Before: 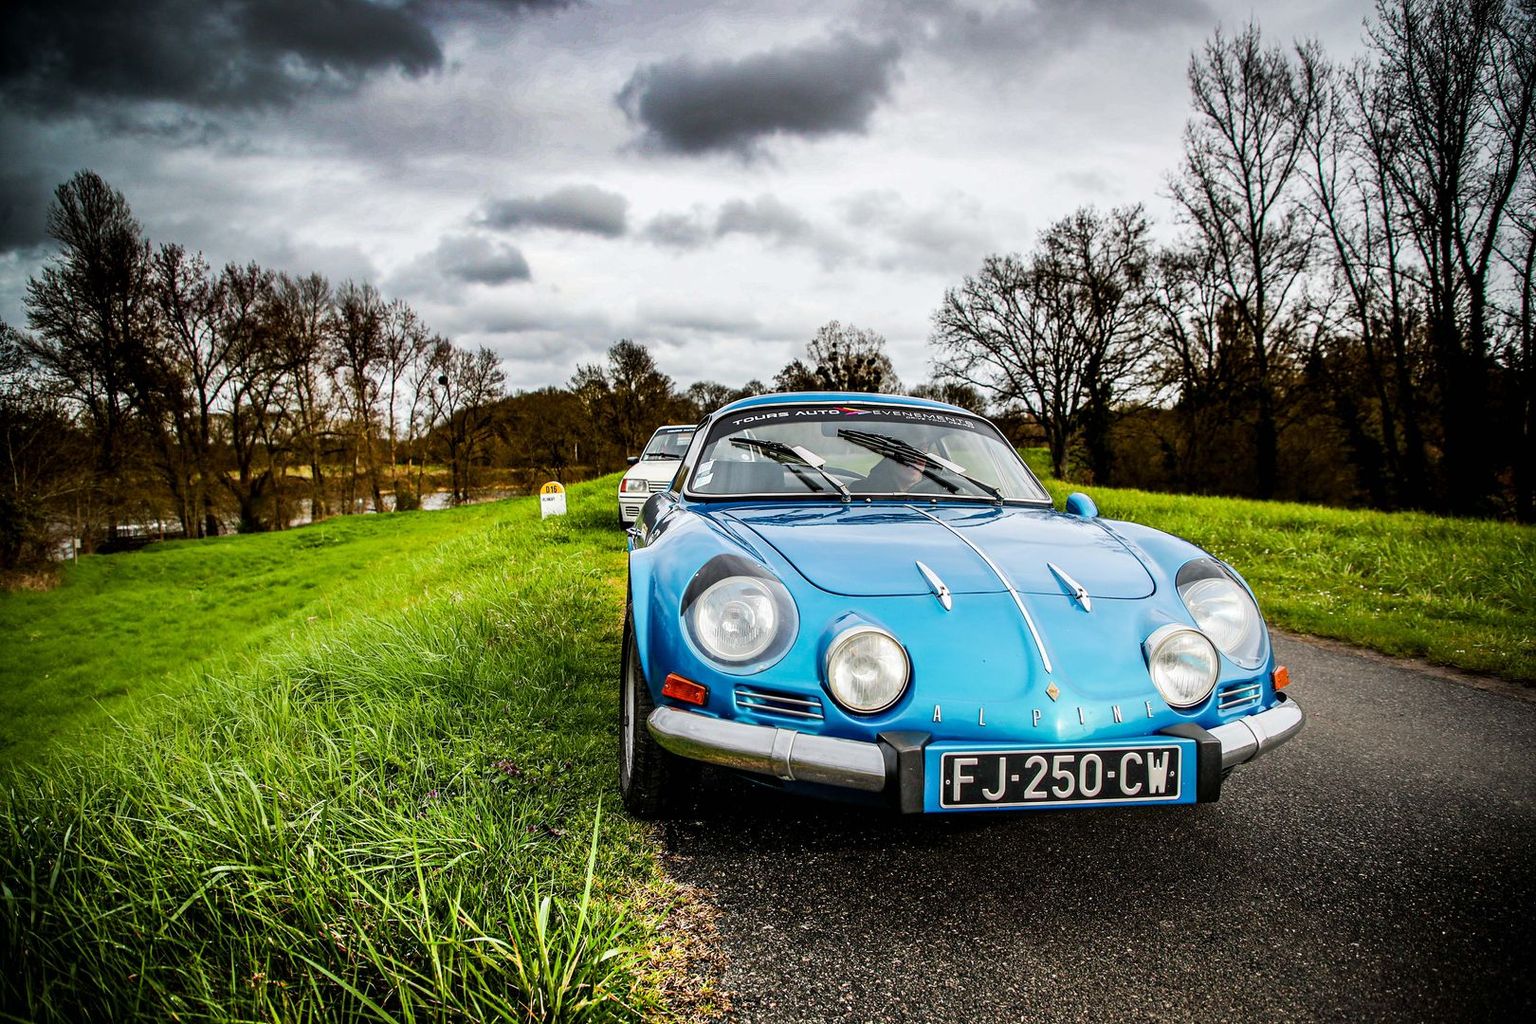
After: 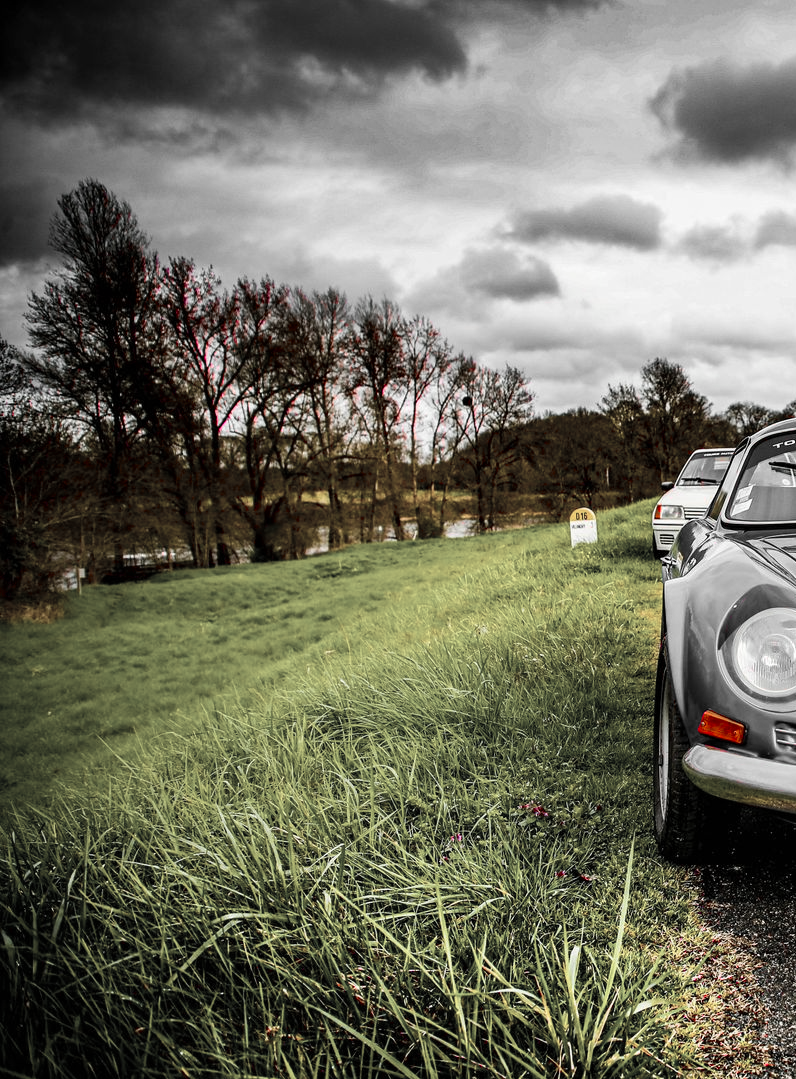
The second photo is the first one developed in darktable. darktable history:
color zones: curves: ch1 [(0, 0.831) (0.08, 0.771) (0.157, 0.268) (0.241, 0.207) (0.562, -0.005) (0.714, -0.013) (0.876, 0.01) (1, 0.831)]
crop and rotate: left 0%, top 0%, right 50.845%
color balance rgb: linear chroma grading › global chroma 15%, perceptual saturation grading › global saturation 30%
